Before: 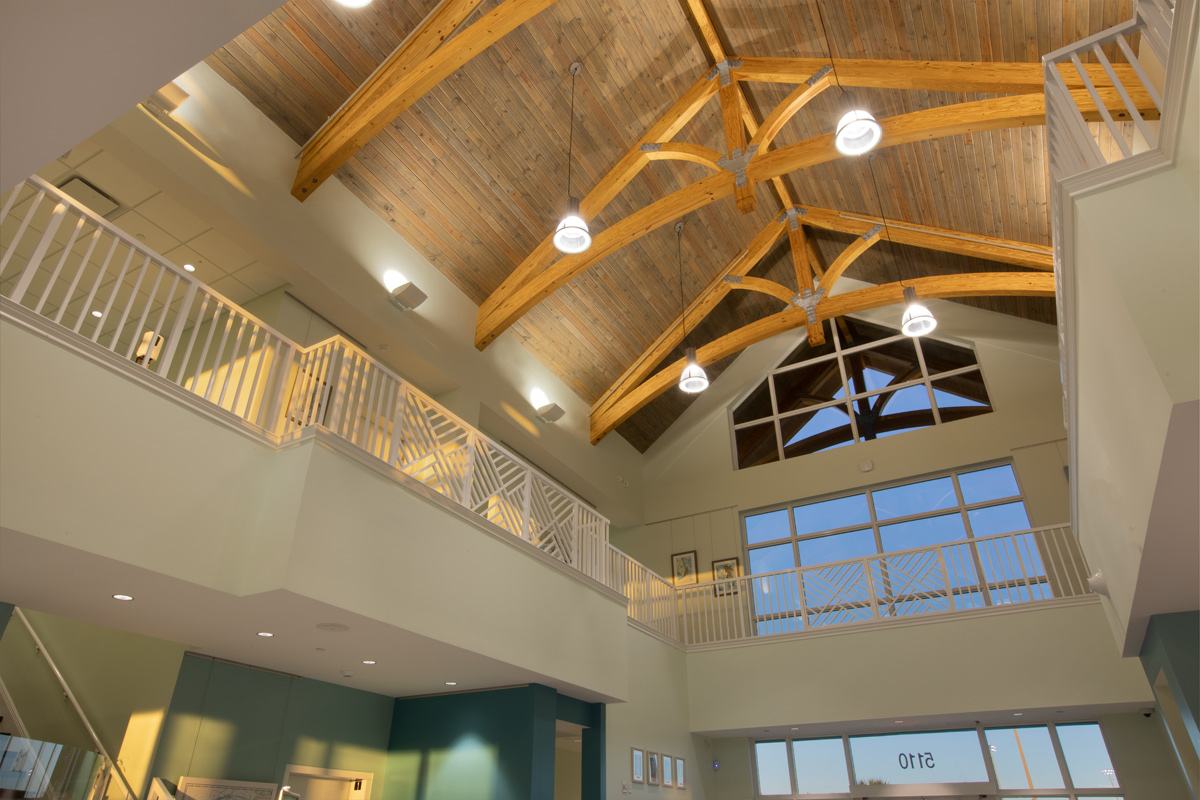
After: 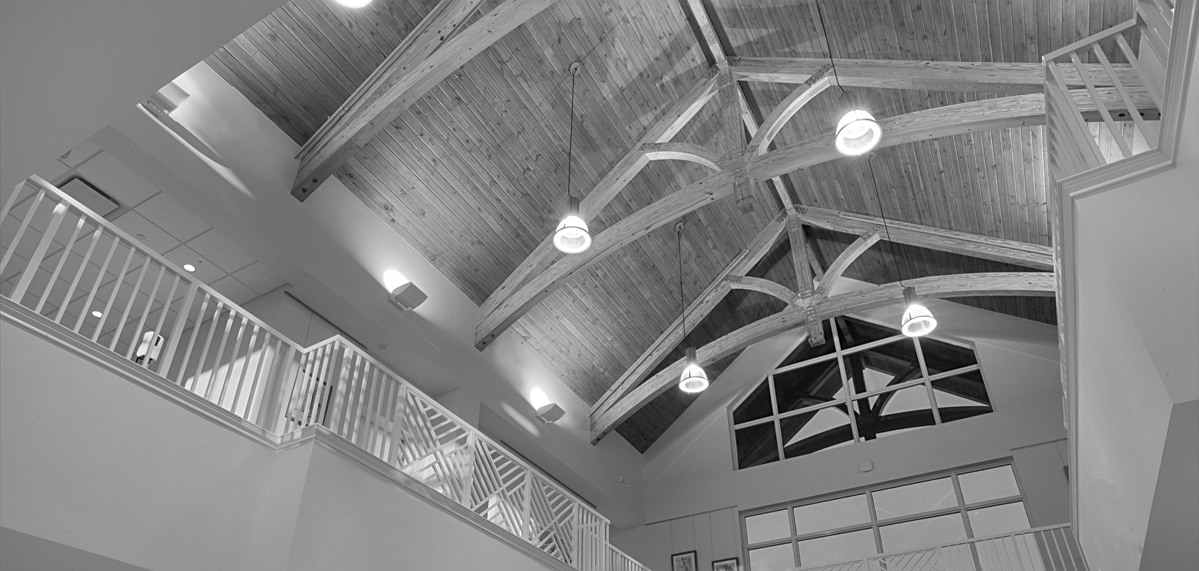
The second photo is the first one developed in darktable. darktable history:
white balance: red 1.066, blue 1.119
sharpen: on, module defaults
local contrast: detail 110%
crop: bottom 28.576%
monochrome: on, module defaults
shadows and highlights: shadows 60, soften with gaussian
